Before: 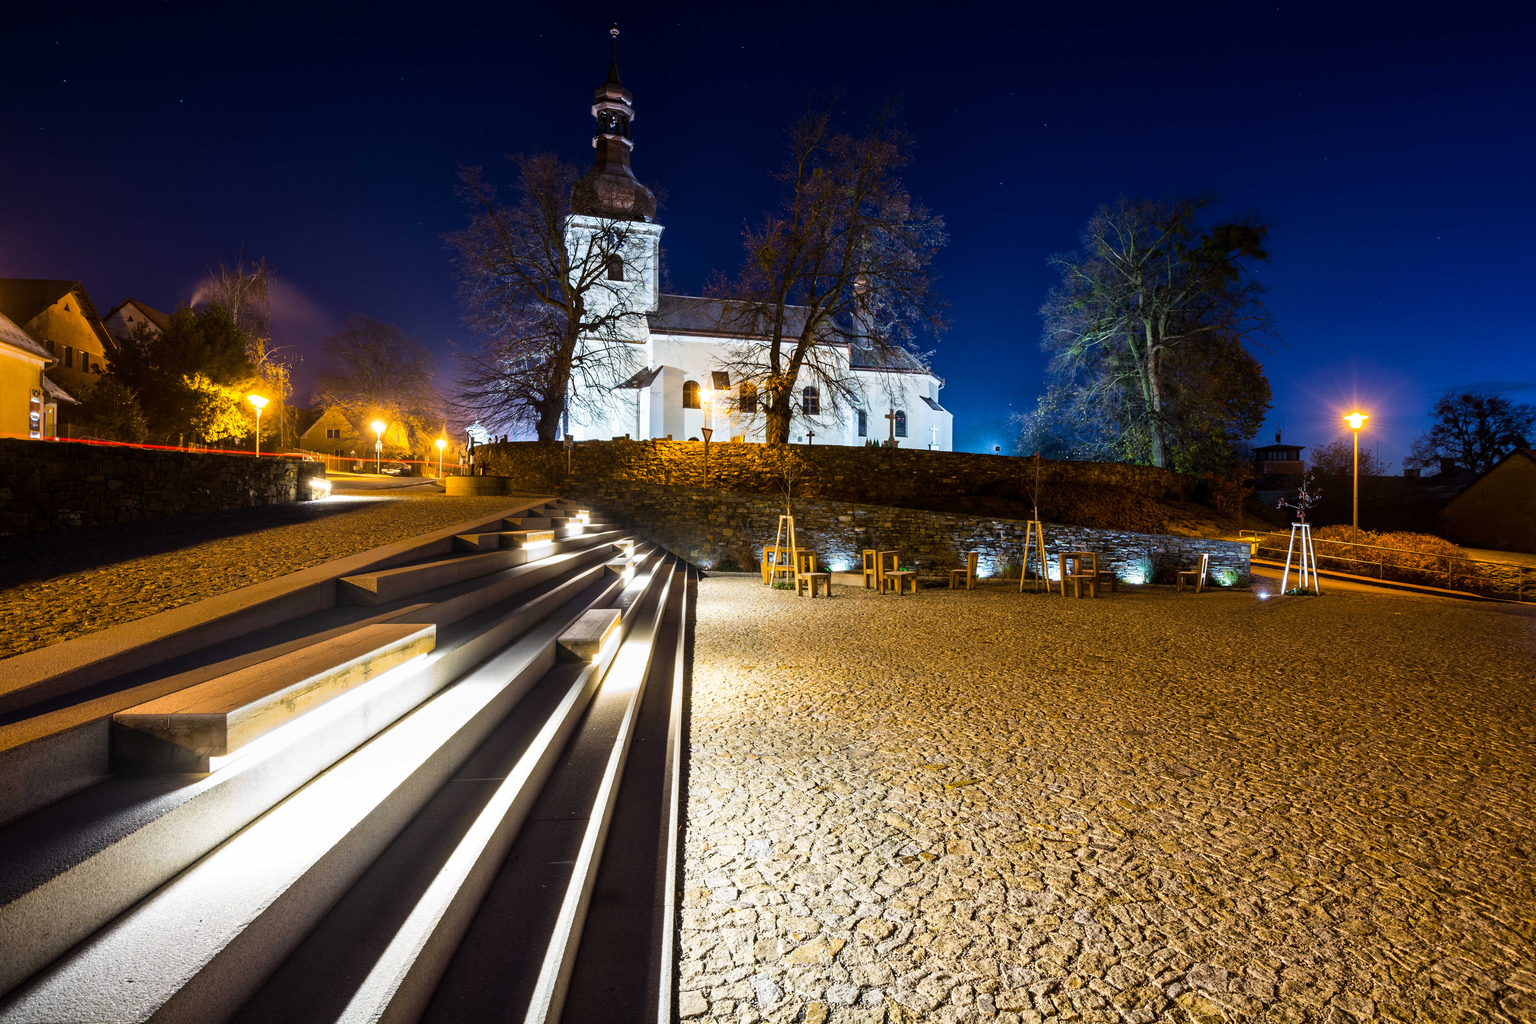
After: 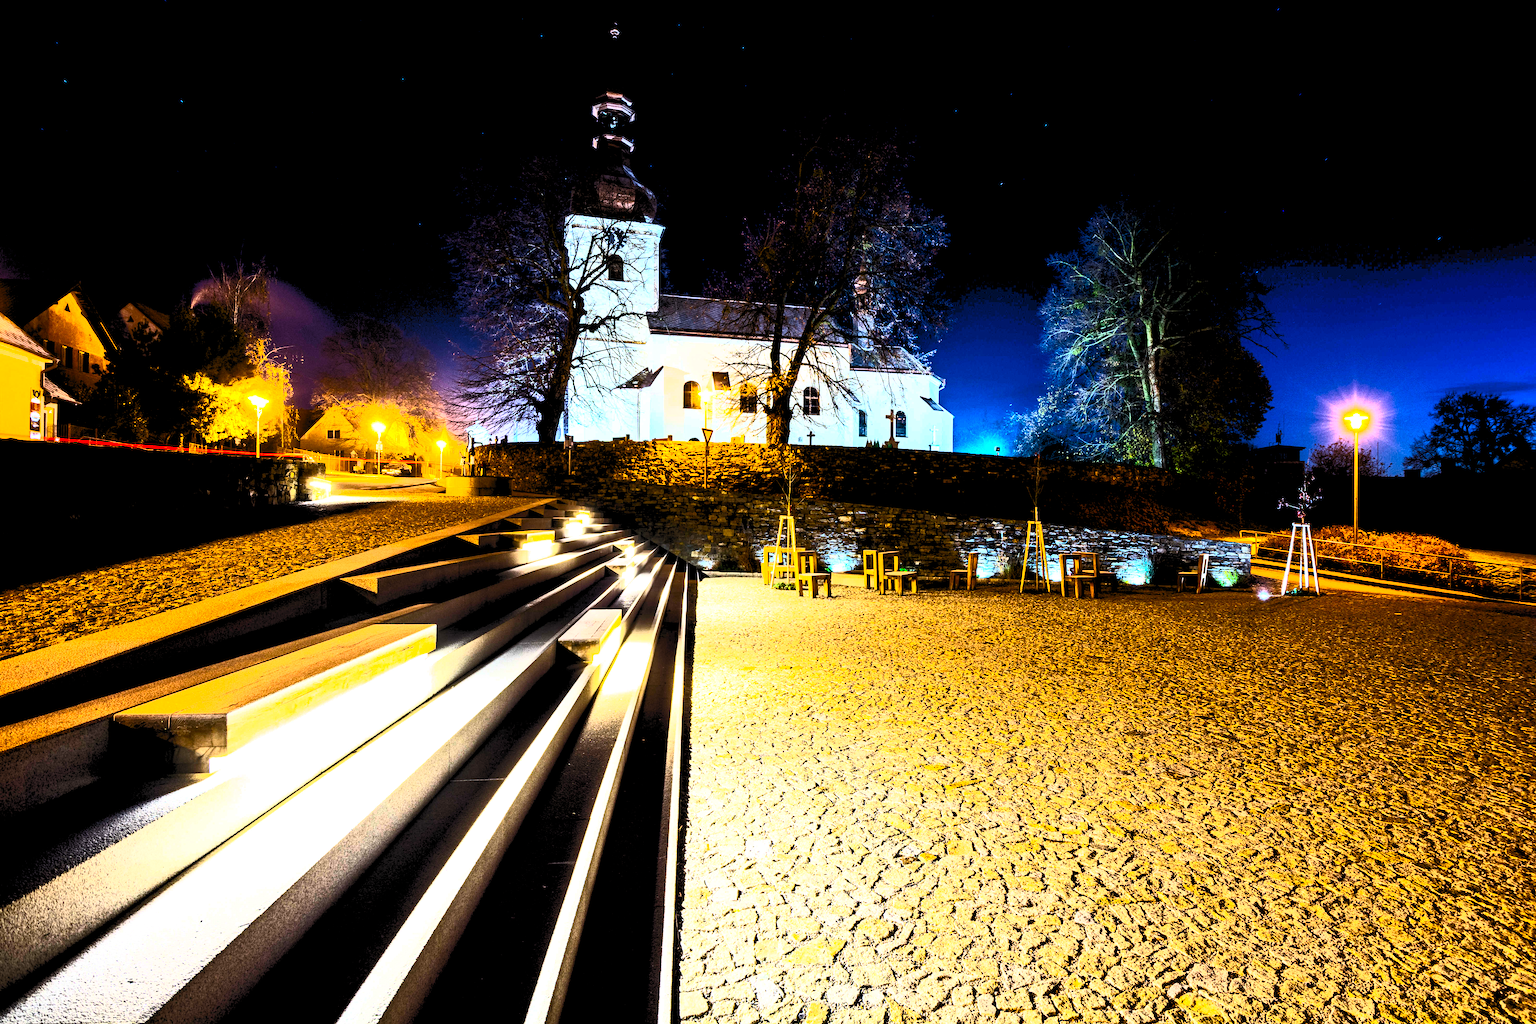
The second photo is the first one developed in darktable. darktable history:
contrast brightness saturation: contrast 0.83, brightness 0.59, saturation 0.59
rgb levels: levels [[0.013, 0.434, 0.89], [0, 0.5, 1], [0, 0.5, 1]]
haze removal: compatibility mode true, adaptive false
tone equalizer: -8 EV -0.417 EV, -7 EV -0.389 EV, -6 EV -0.333 EV, -5 EV -0.222 EV, -3 EV 0.222 EV, -2 EV 0.333 EV, -1 EV 0.389 EV, +0 EV 0.417 EV, edges refinement/feathering 500, mask exposure compensation -1.57 EV, preserve details no
